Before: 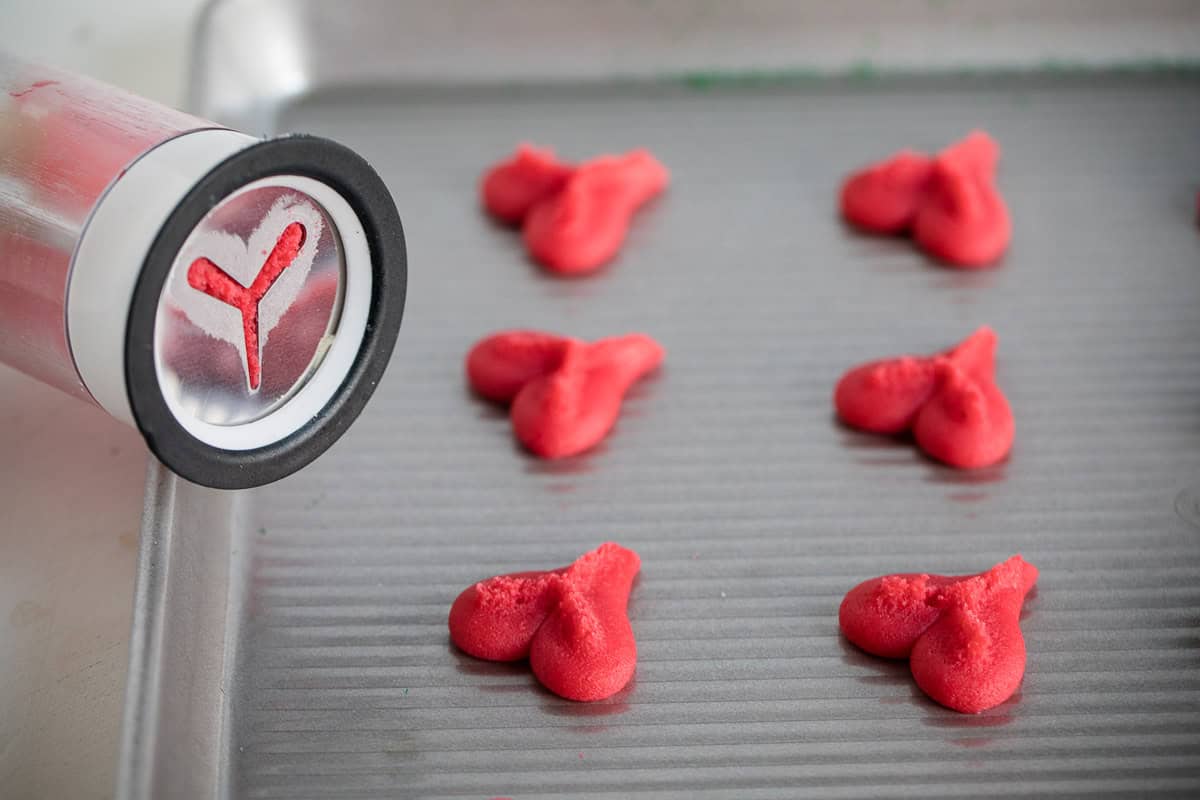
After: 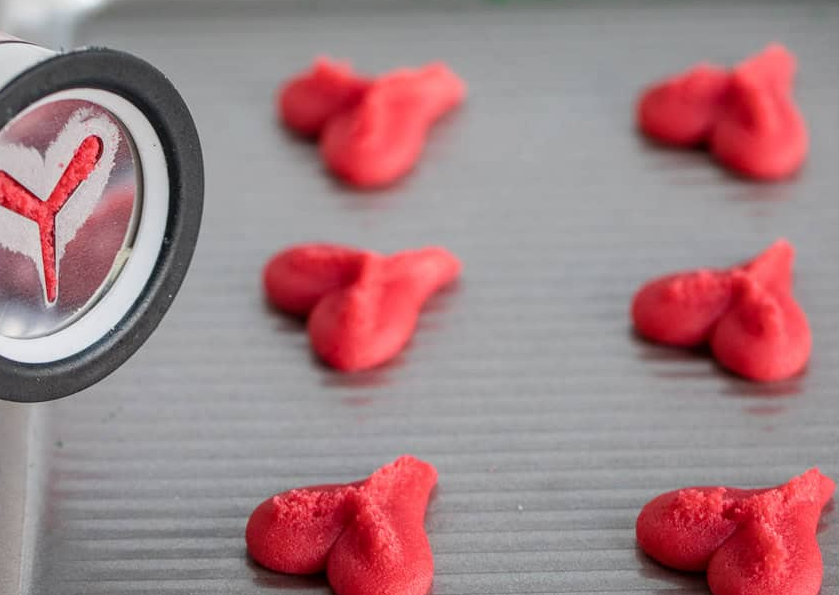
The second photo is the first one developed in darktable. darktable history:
crop and rotate: left 16.997%, top 10.955%, right 13.038%, bottom 14.651%
local contrast: detail 109%
